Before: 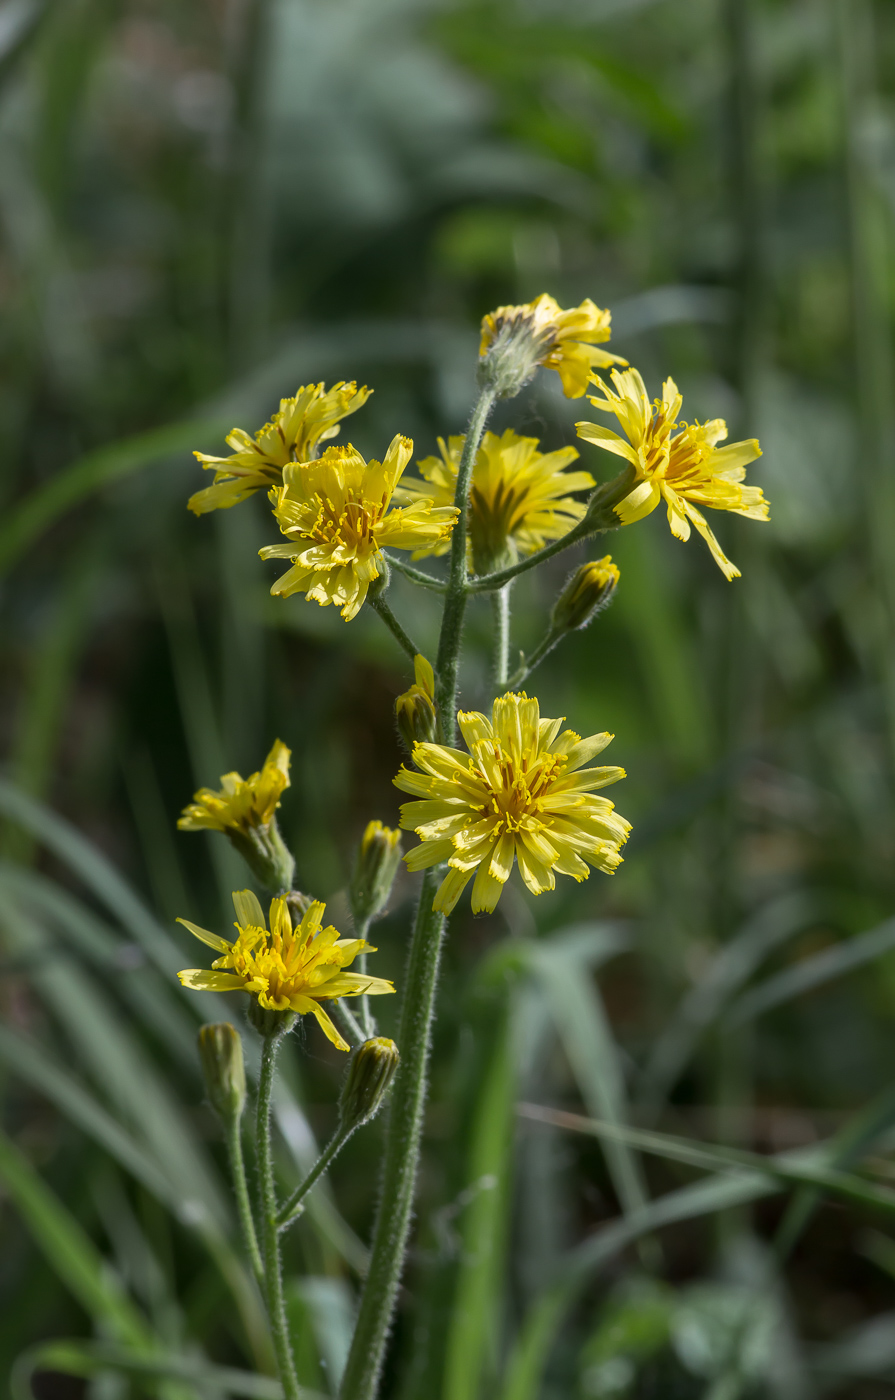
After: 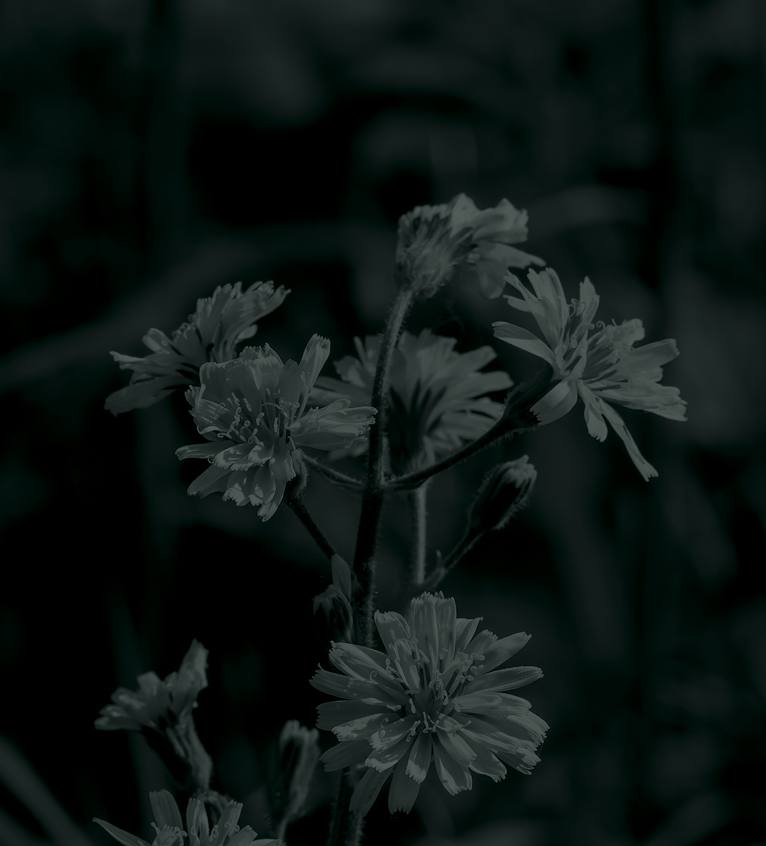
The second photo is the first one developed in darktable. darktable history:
color calibration: illuminant as shot in camera, x 0.358, y 0.373, temperature 4628.91 K
crop and rotate: left 9.345%, top 7.22%, right 4.982%, bottom 32.331%
colorize: hue 90°, saturation 19%, lightness 1.59%, version 1
